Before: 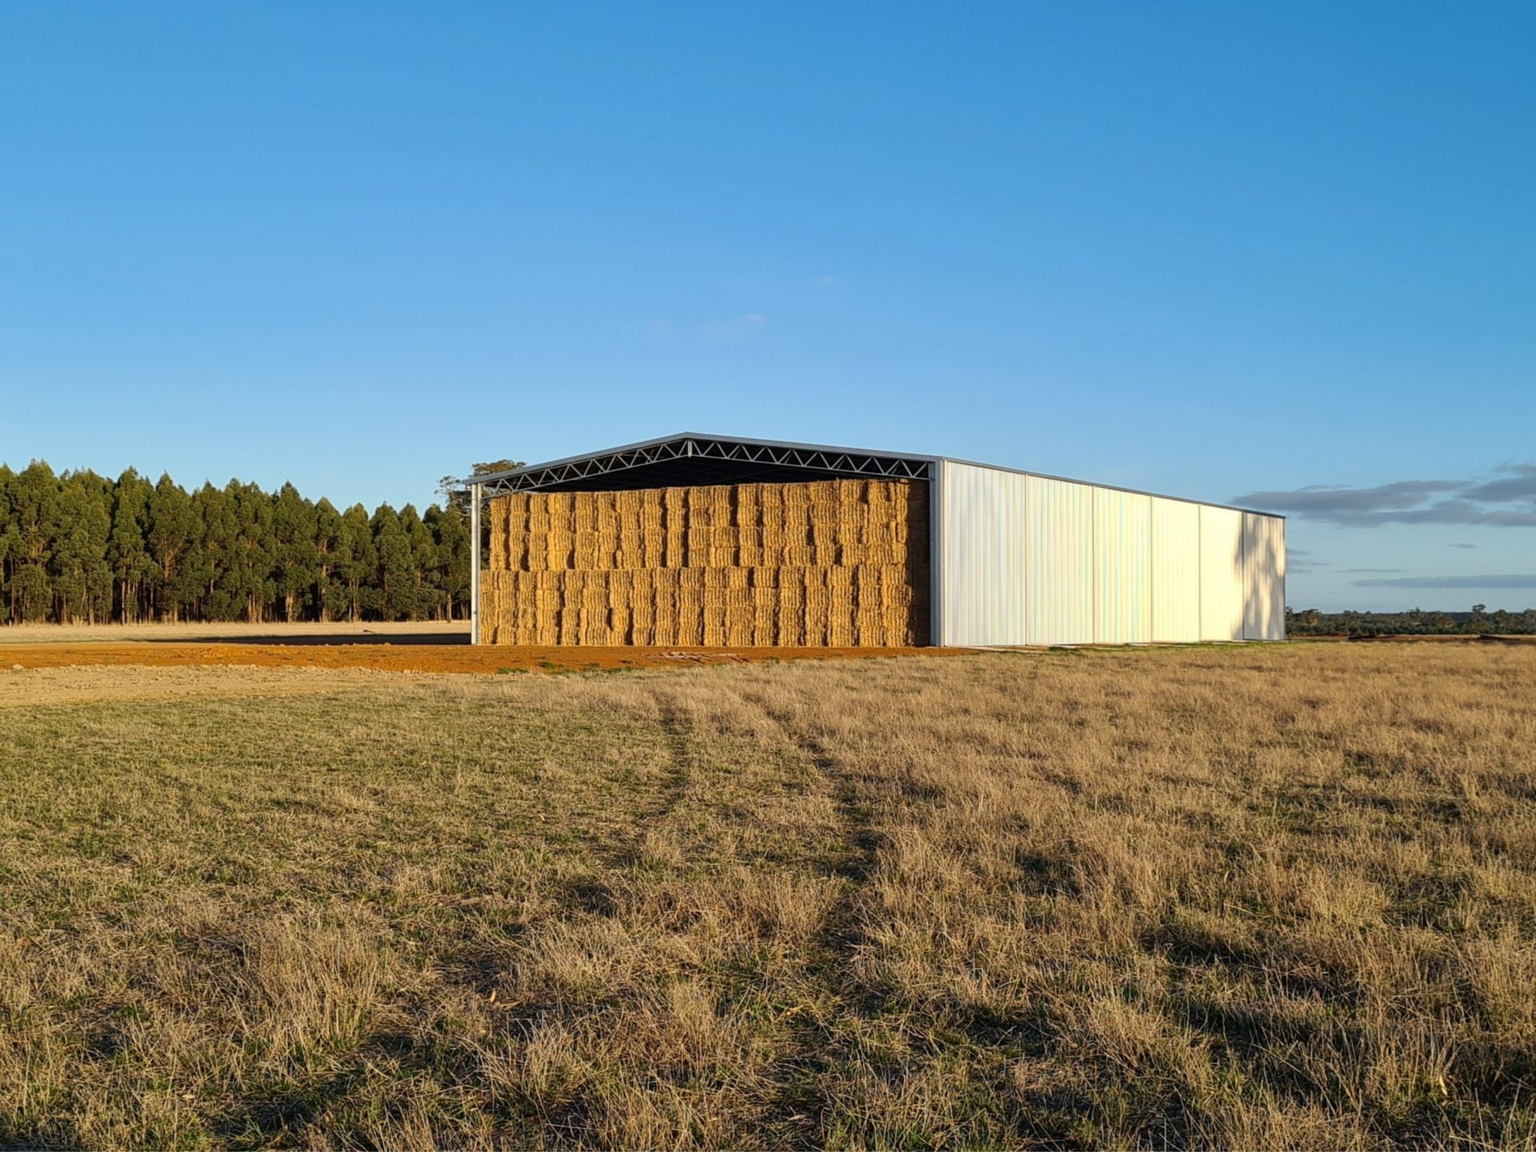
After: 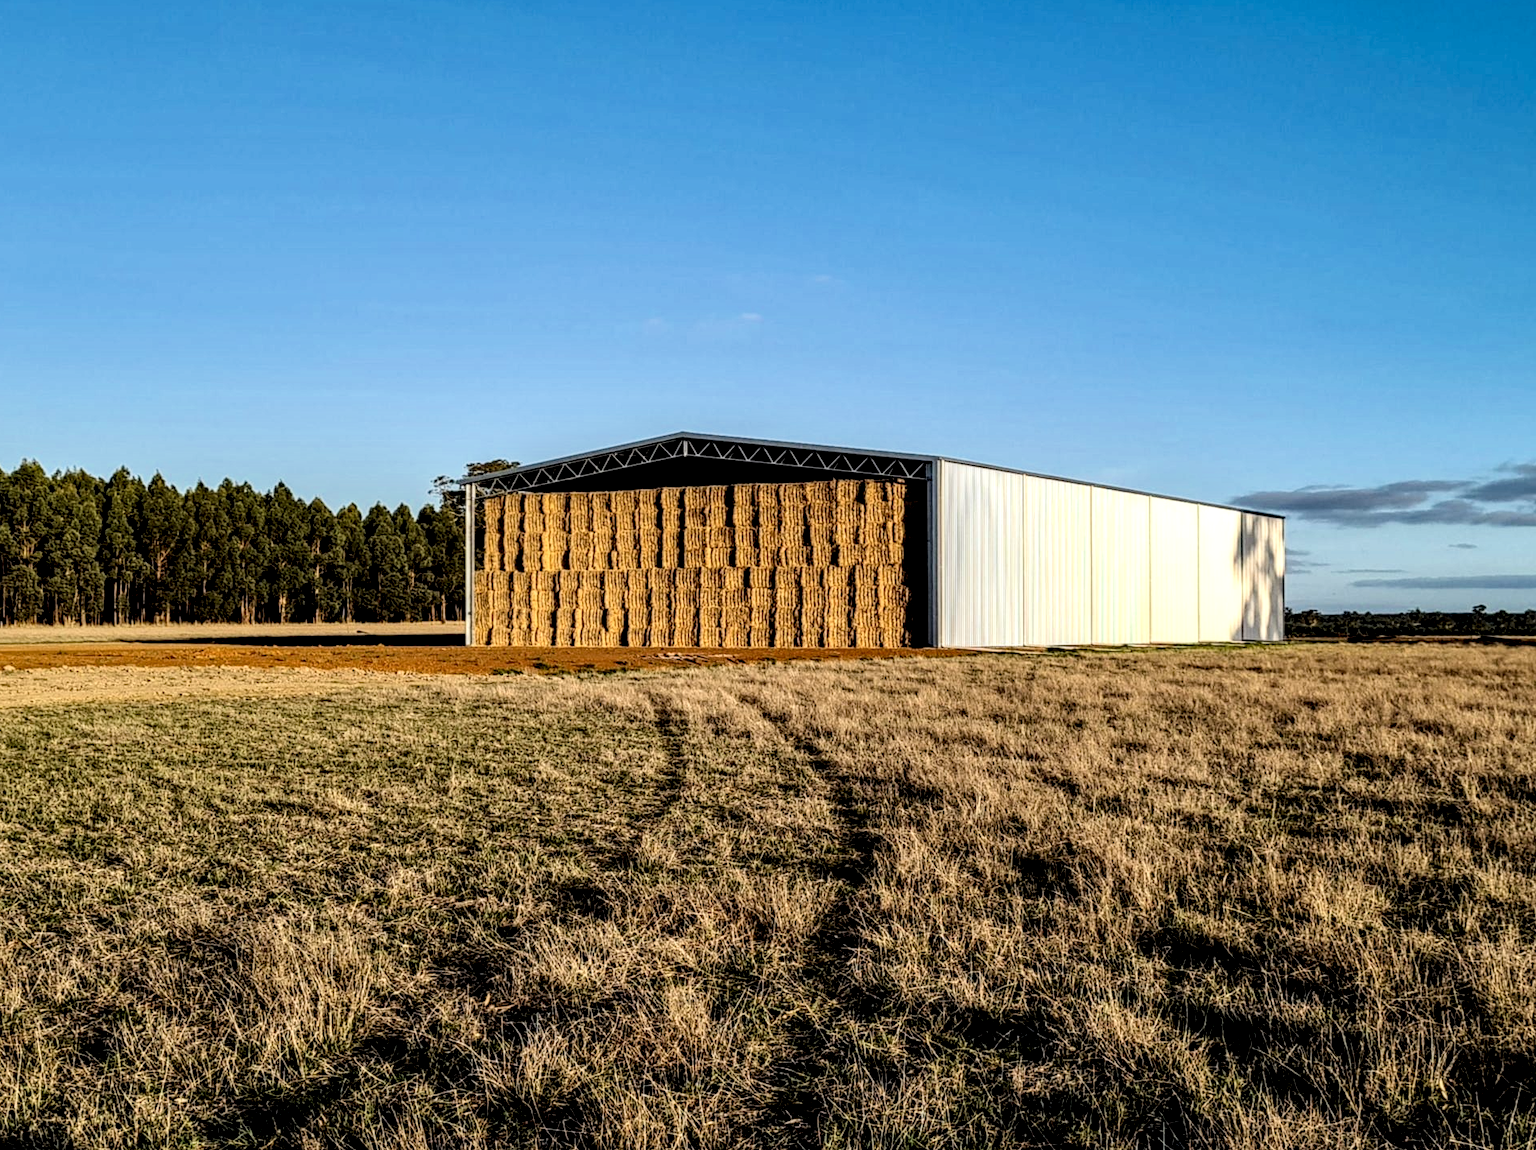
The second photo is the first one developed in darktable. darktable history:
local contrast: highlights 19%, detail 186%
crop and rotate: left 0.611%, top 0.344%, bottom 0.377%
filmic rgb: black relative exposure -7.96 EV, white relative exposure 4.02 EV, threshold 2.99 EV, hardness 4.19, contrast 1.377, enable highlight reconstruction true
haze removal: compatibility mode true, adaptive false
